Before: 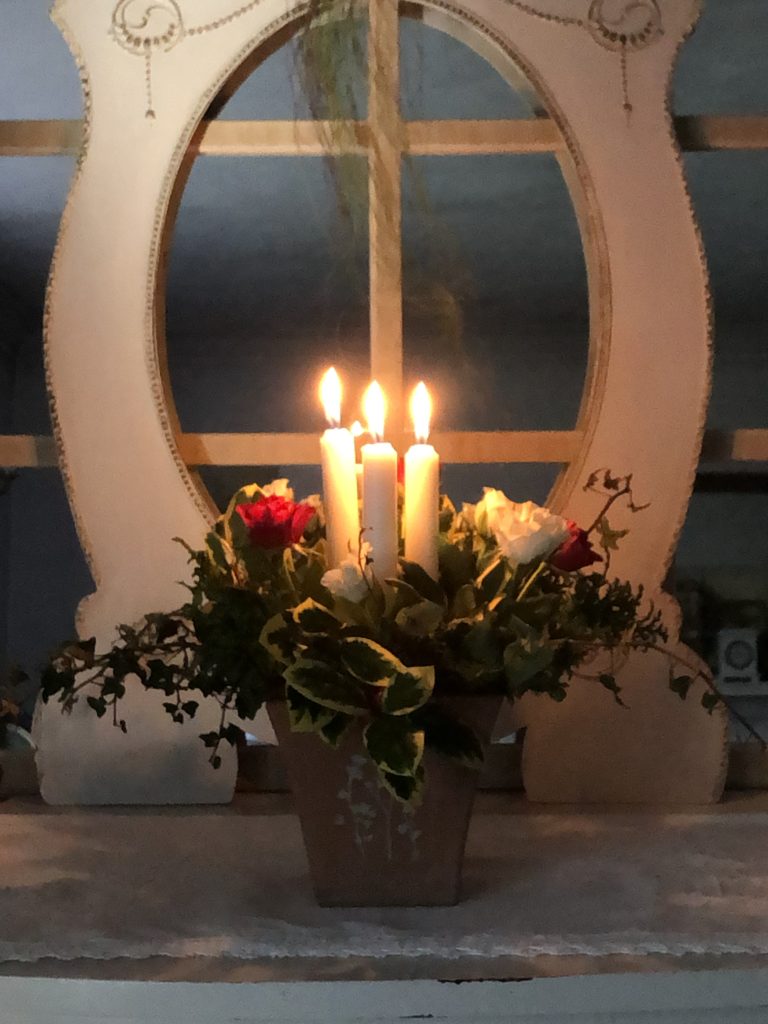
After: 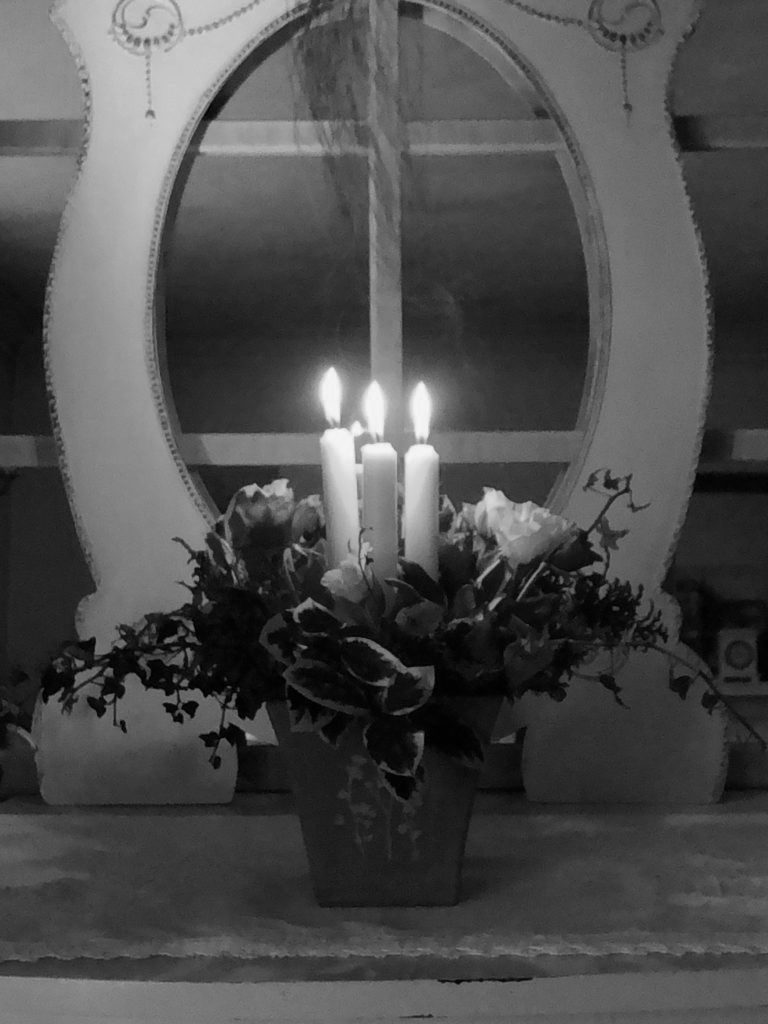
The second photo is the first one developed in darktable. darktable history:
color calibration: output gray [0.253, 0.26, 0.487, 0], illuminant same as pipeline (D50), adaptation XYZ, x 0.346, y 0.358, temperature 5004.31 K
